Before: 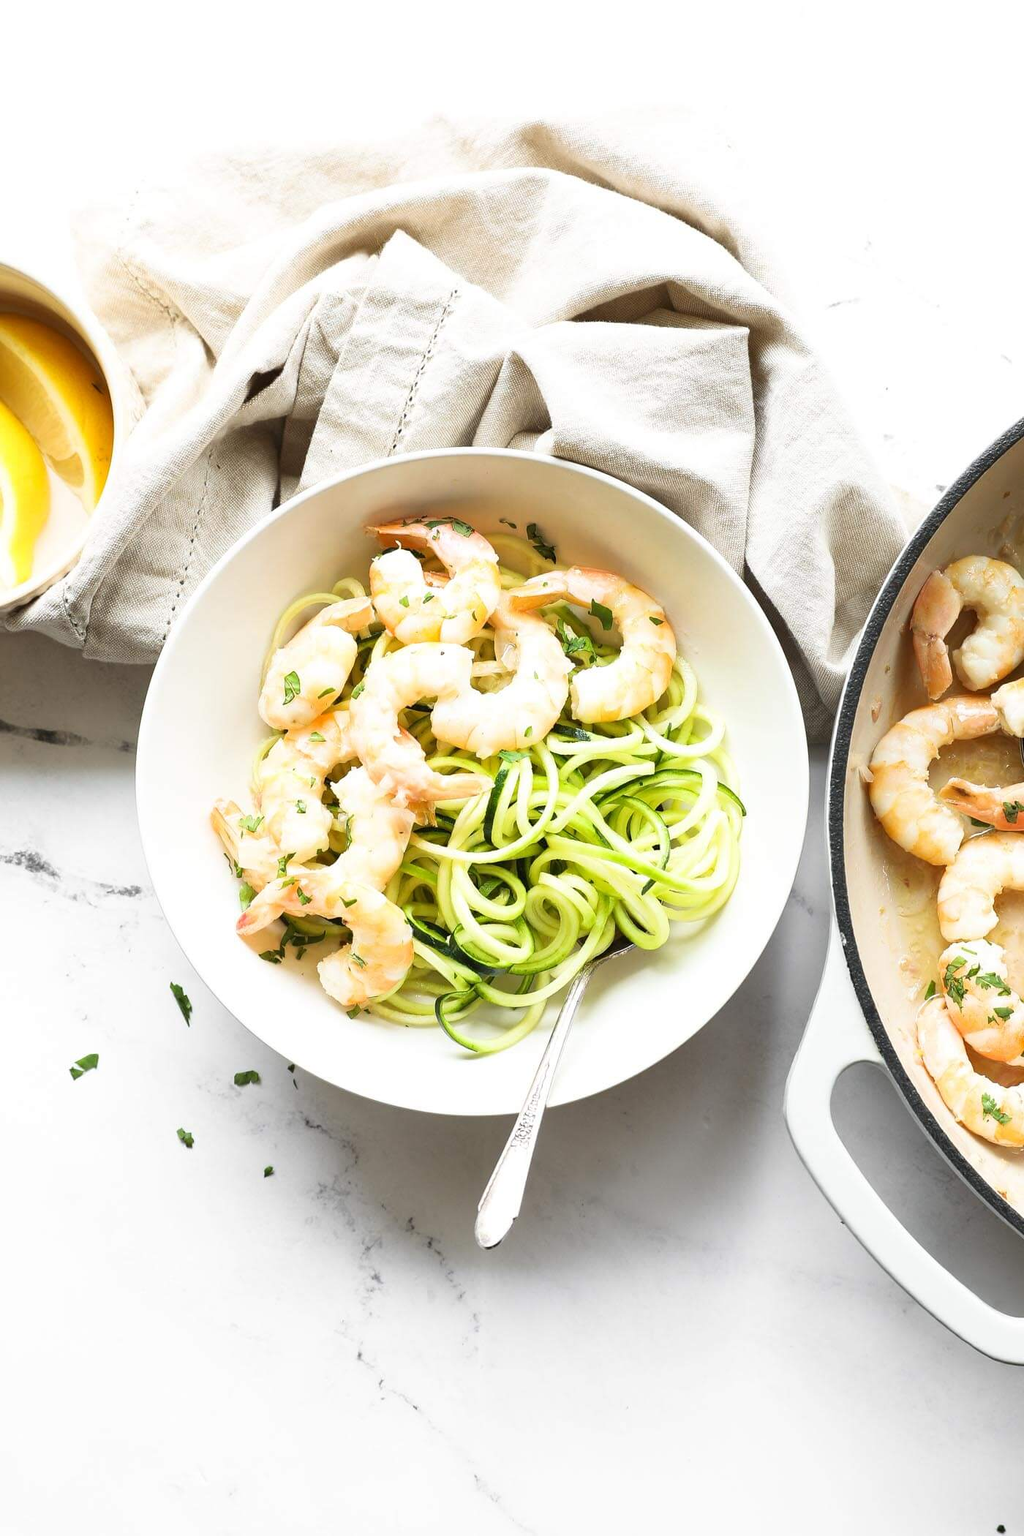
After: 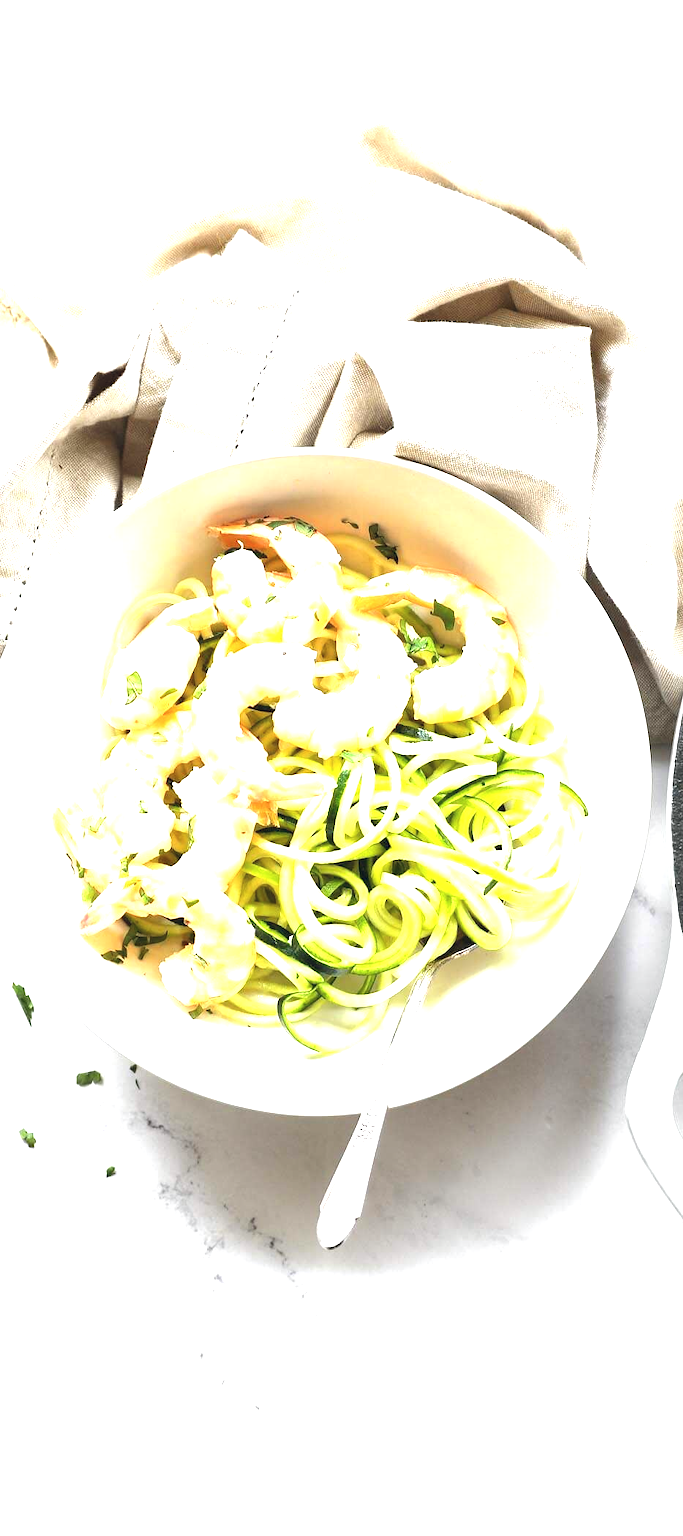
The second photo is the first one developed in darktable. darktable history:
color balance rgb: shadows lift › chroma 3.88%, shadows lift › hue 88.52°, power › hue 214.65°, global offset › chroma 0.1%, global offset › hue 252.4°, contrast 4.45%
white balance: red 1, blue 1
exposure: exposure 0.999 EV, compensate highlight preservation false
crop and rotate: left 15.446%, right 17.836%
